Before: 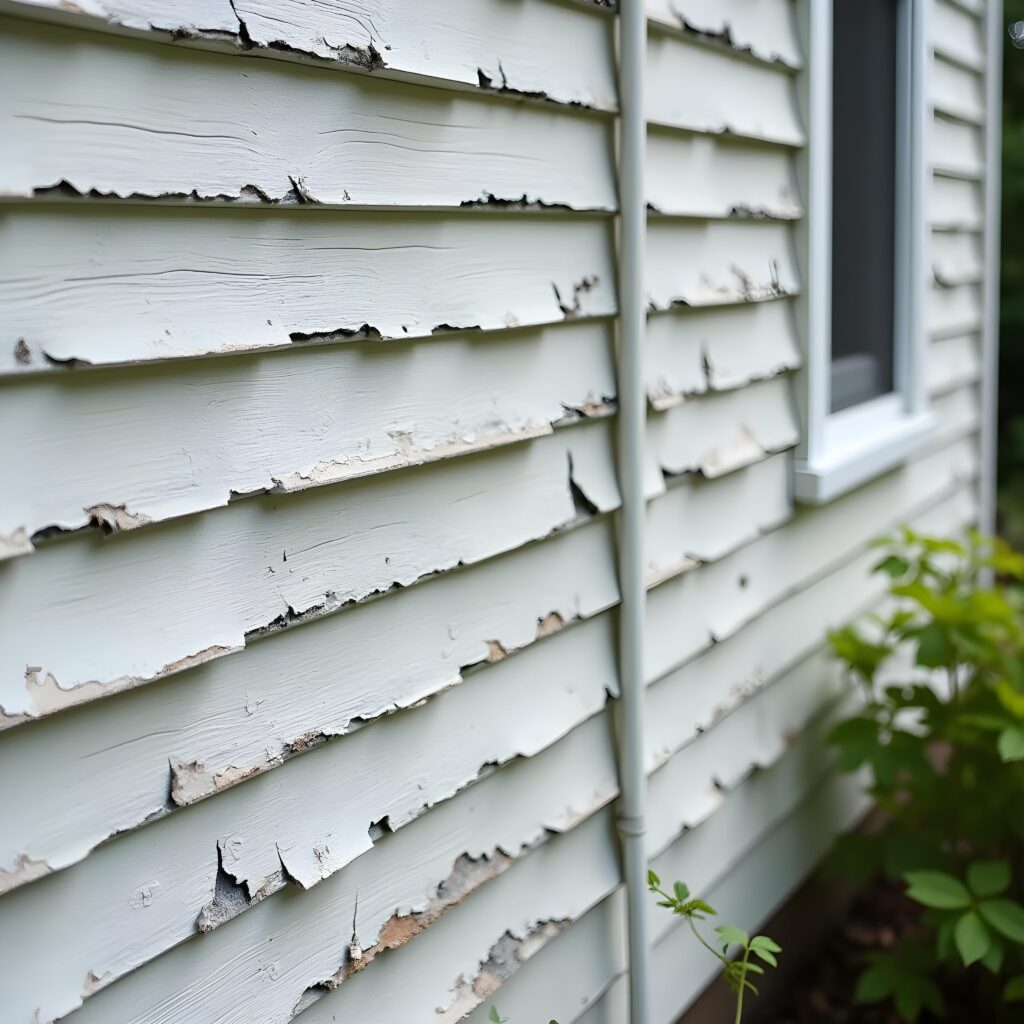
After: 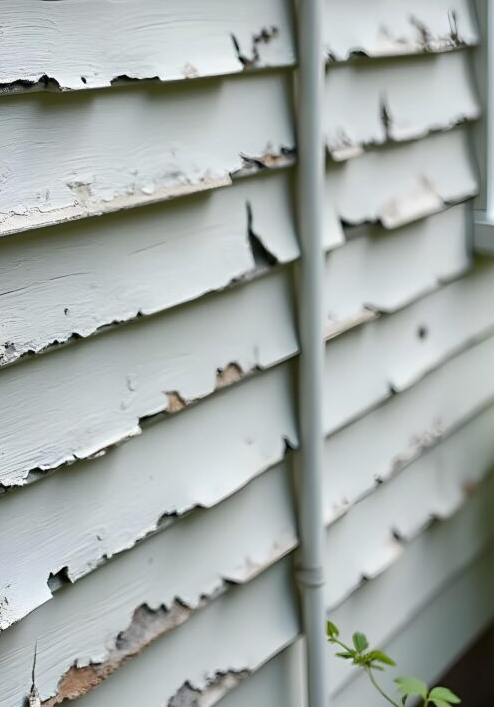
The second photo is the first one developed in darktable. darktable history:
crop: left 31.372%, top 24.412%, right 20.368%, bottom 6.509%
shadows and highlights: shadows 25.32, highlights -47.95, soften with gaussian
